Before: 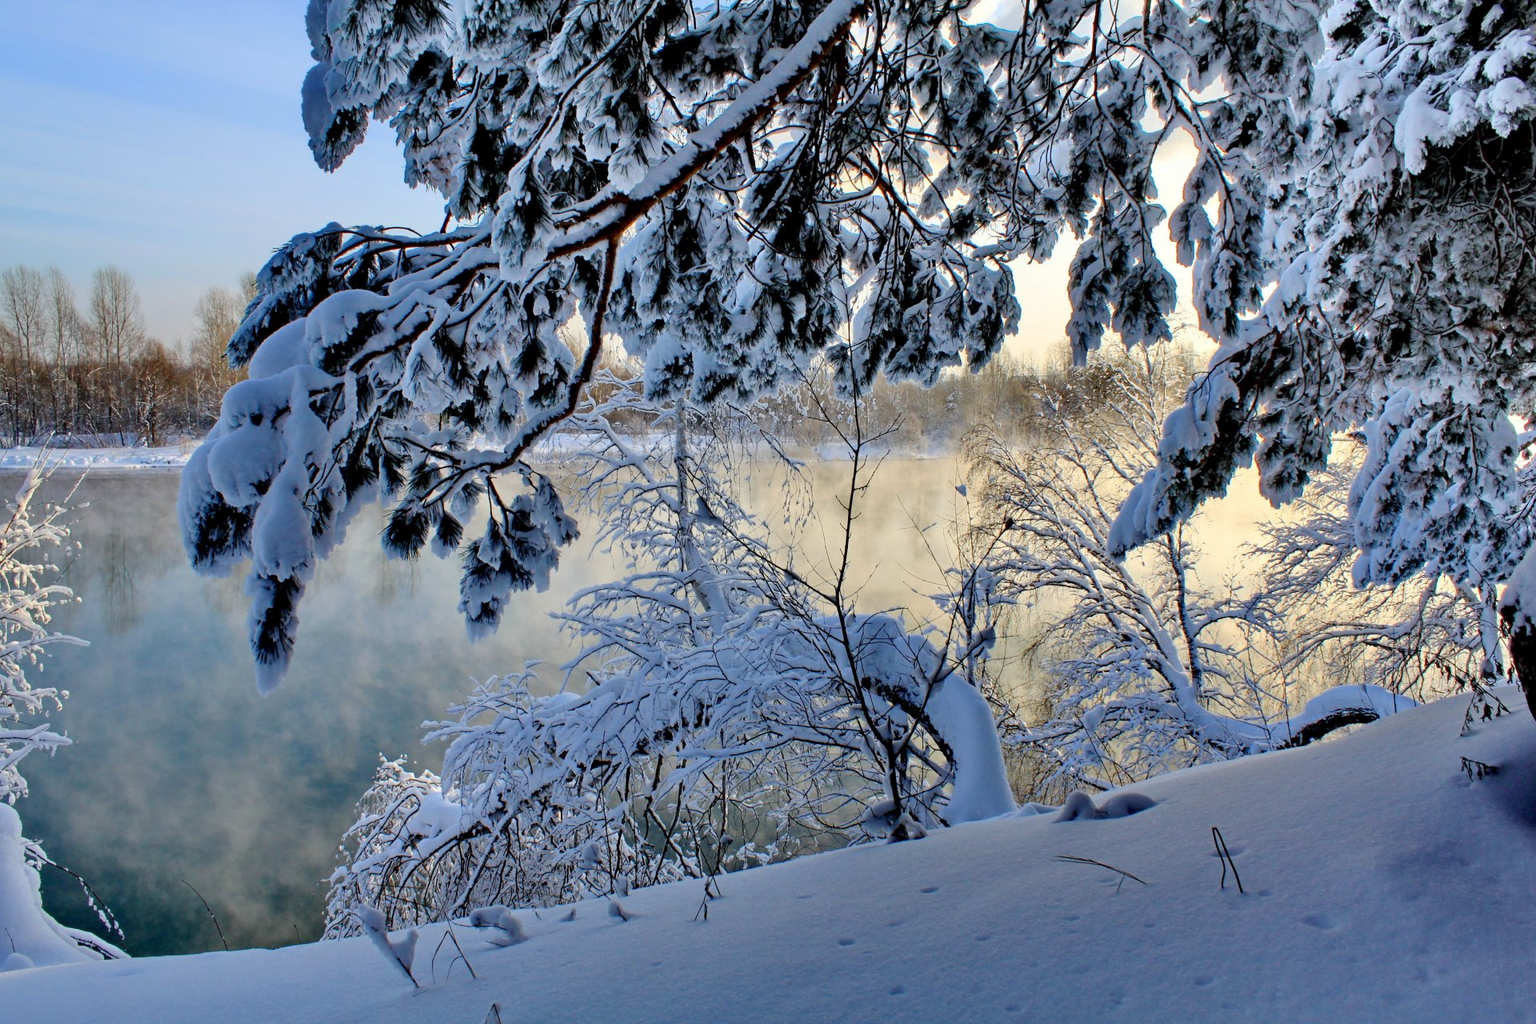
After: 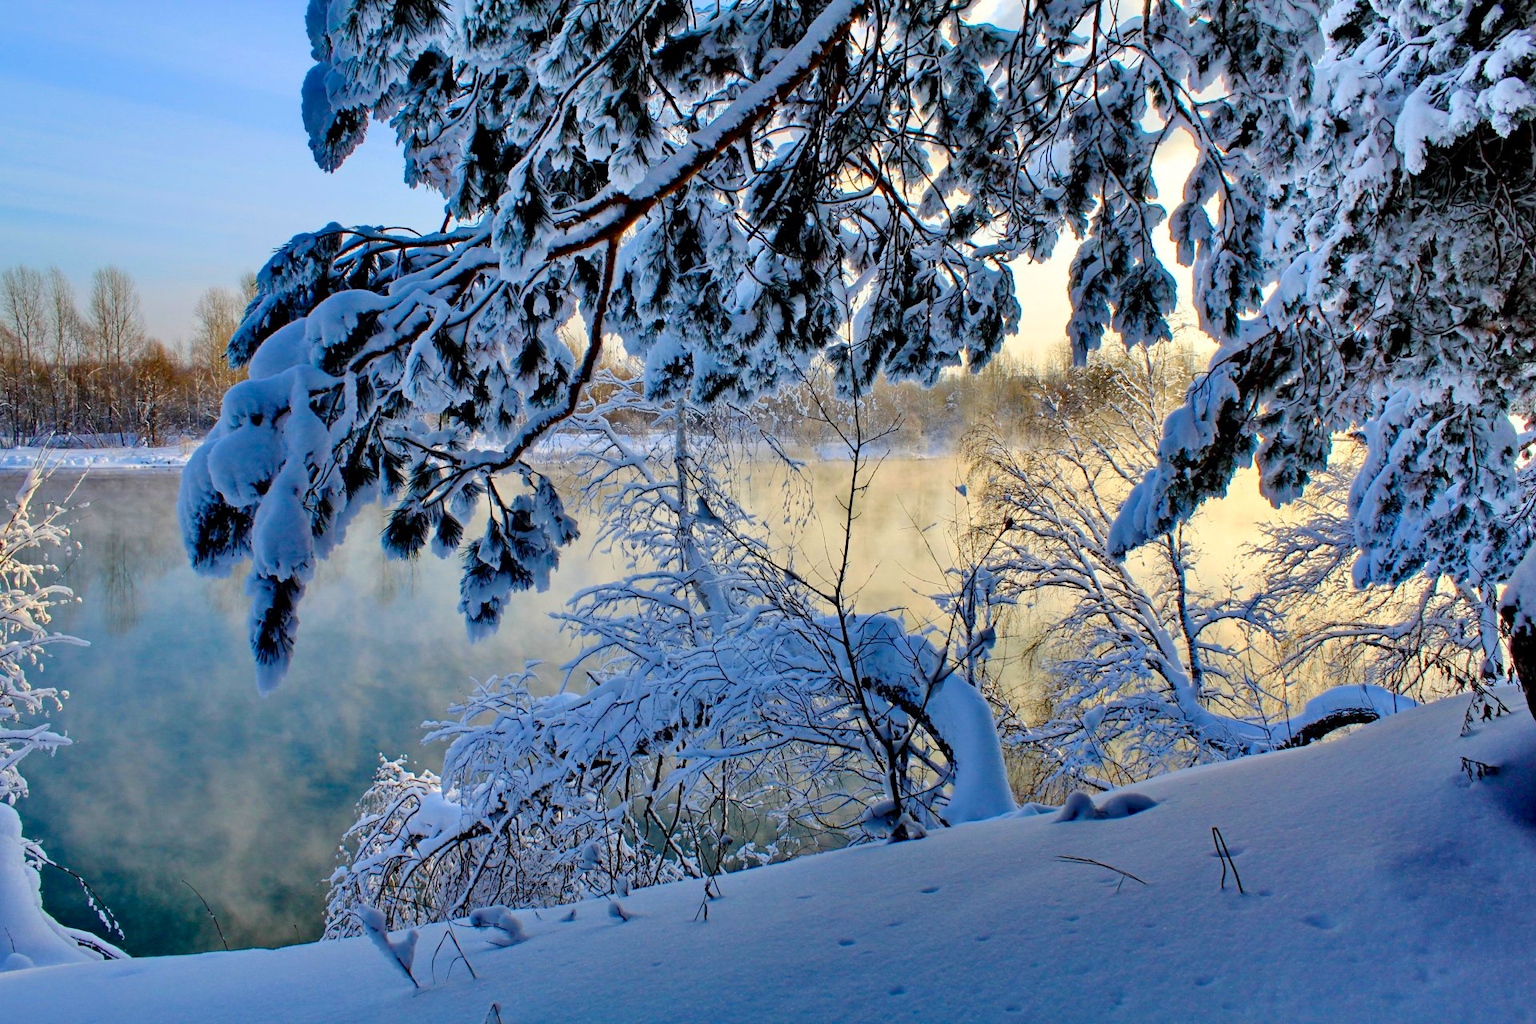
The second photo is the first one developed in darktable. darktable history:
rotate and perspective: crop left 0, crop top 0
velvia: strength 32%, mid-tones bias 0.2
